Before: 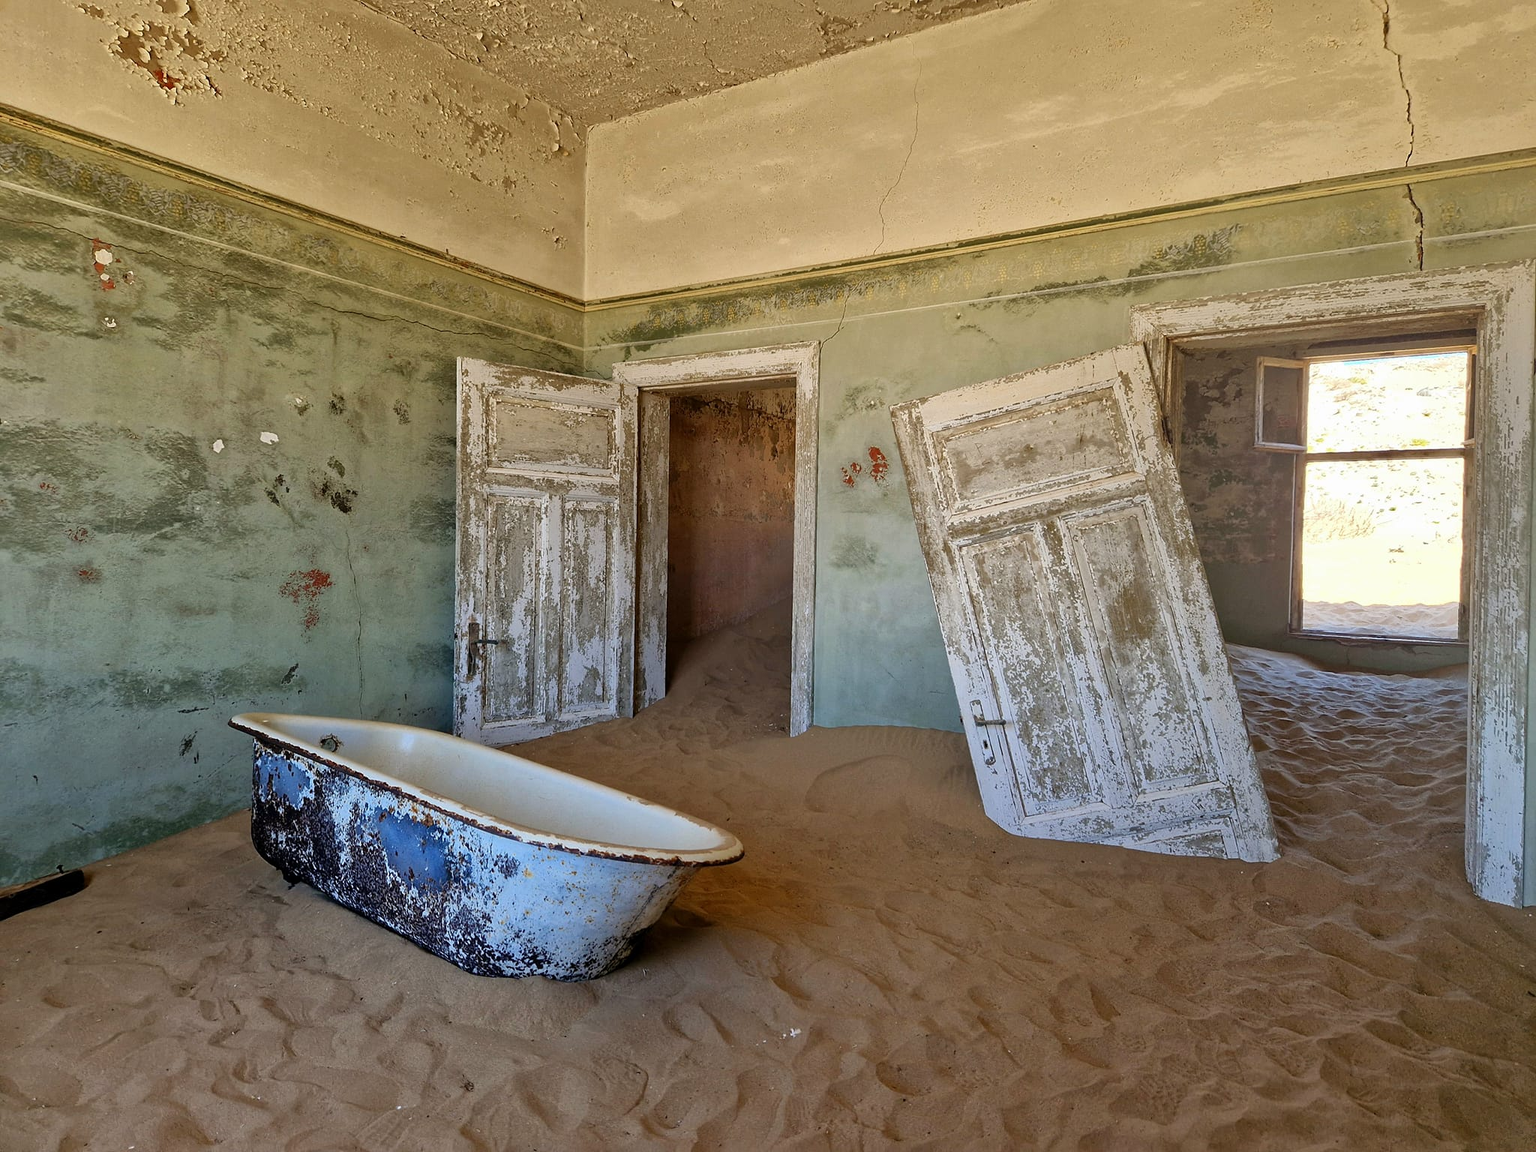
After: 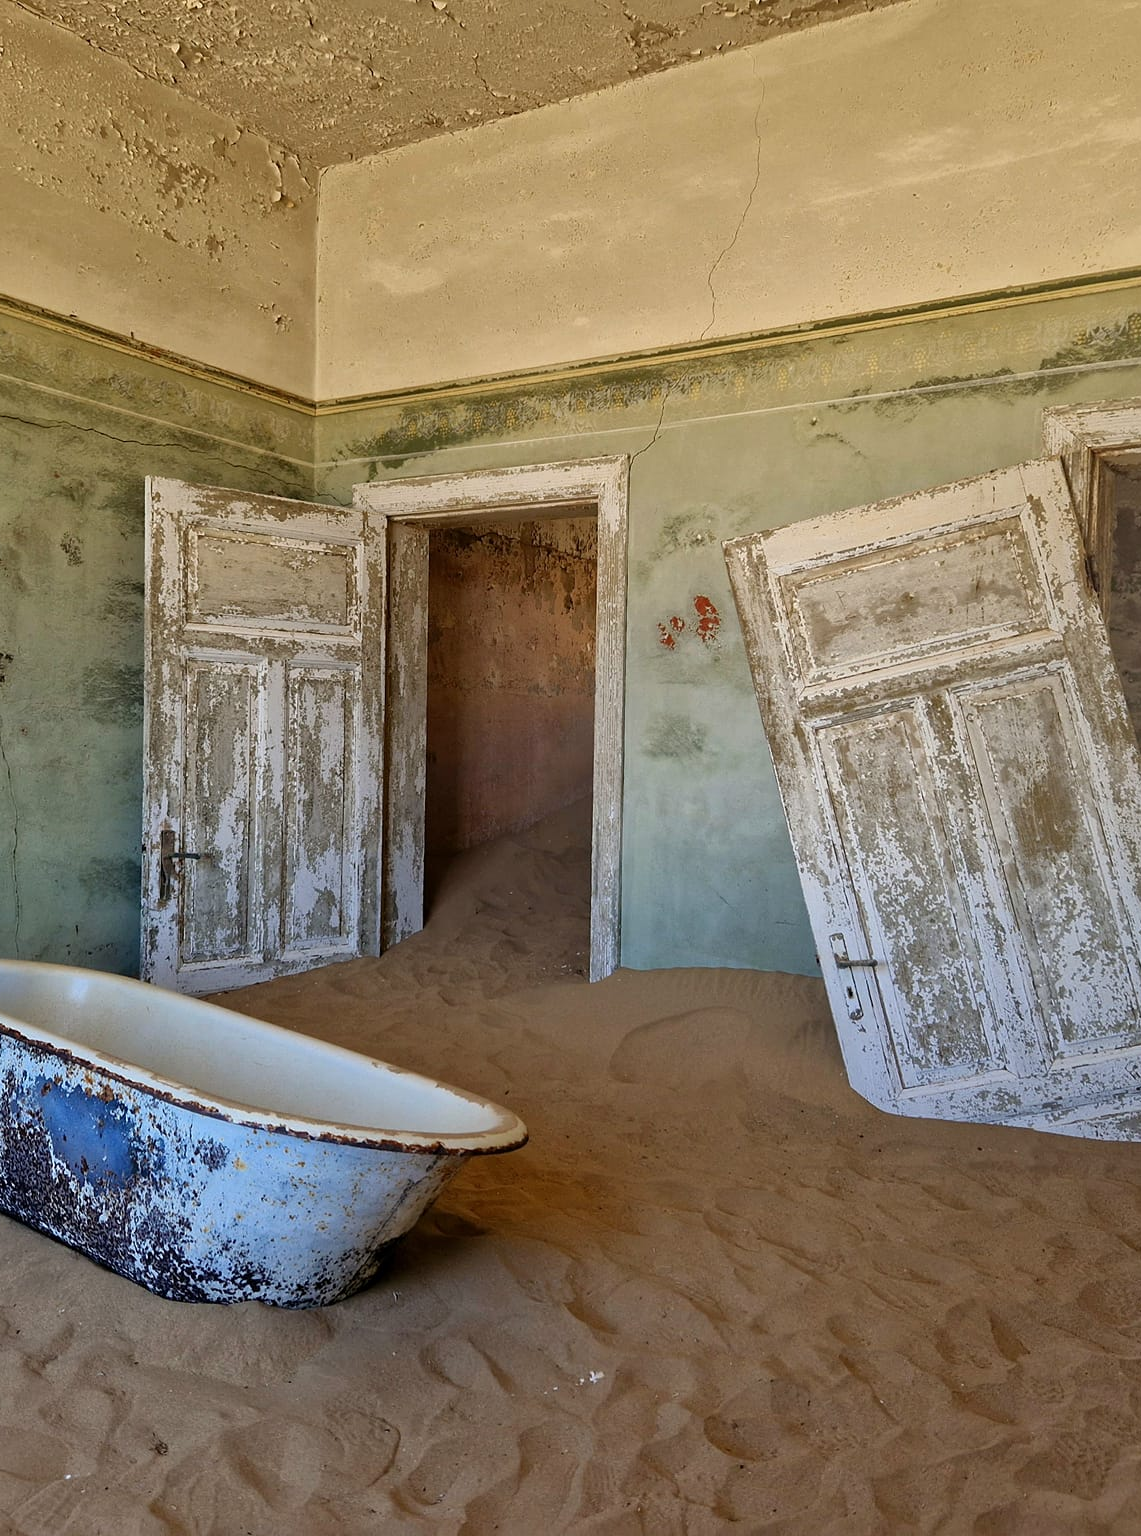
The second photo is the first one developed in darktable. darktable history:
crop and rotate: left 22.691%, right 21.595%
